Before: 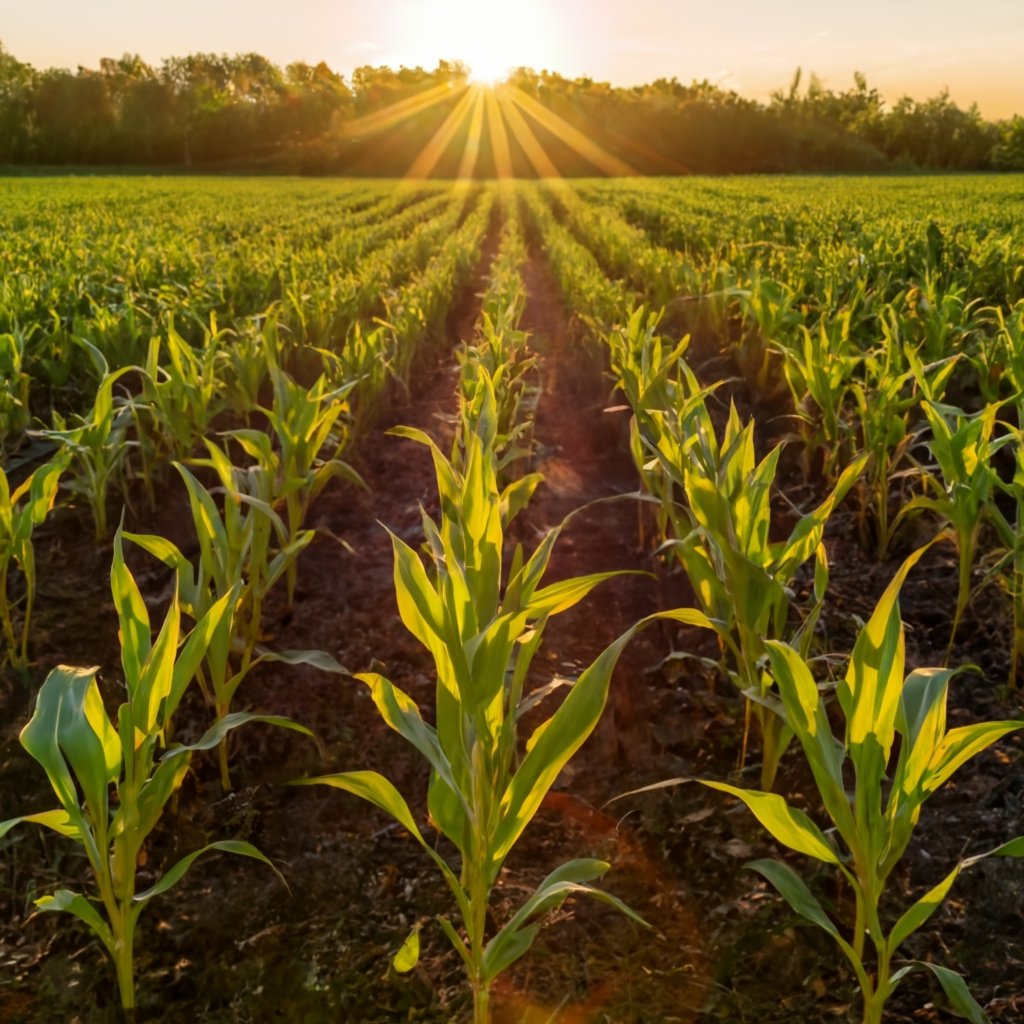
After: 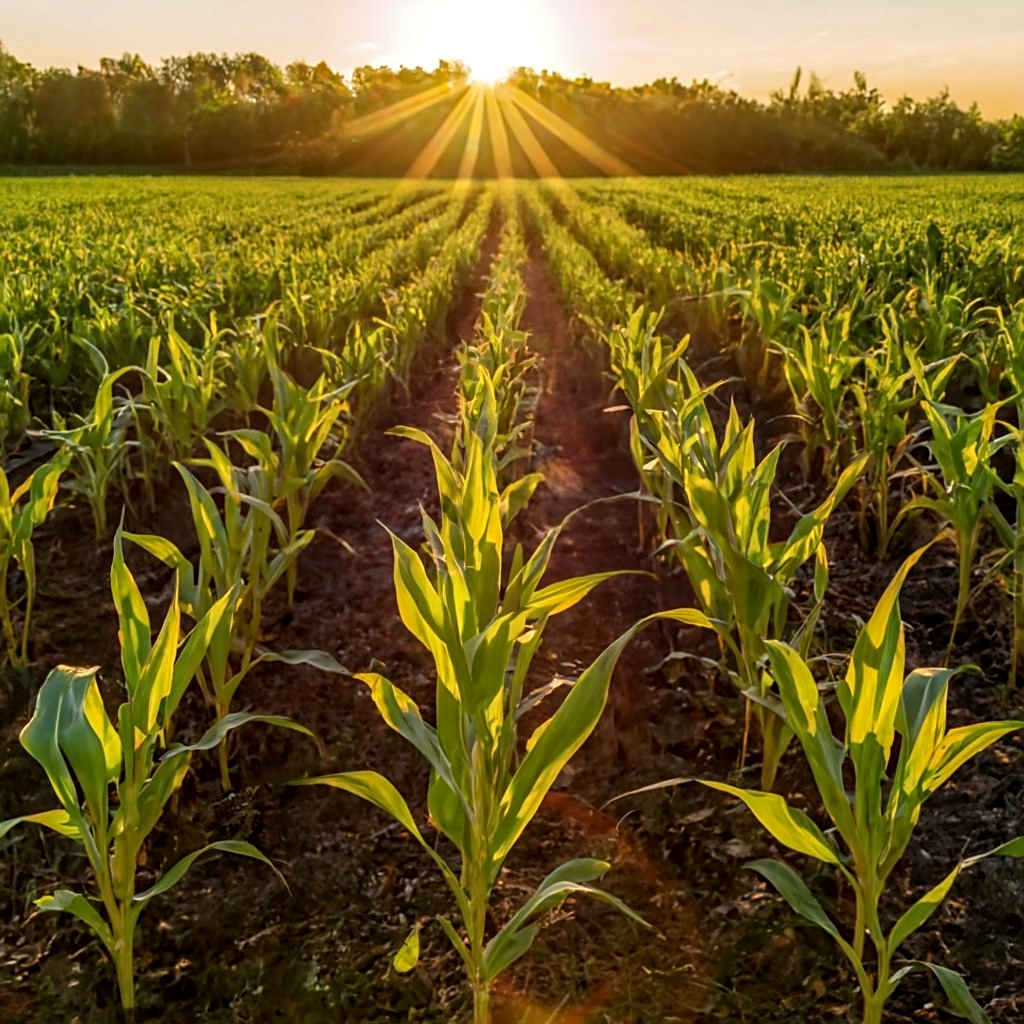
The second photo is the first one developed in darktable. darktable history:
haze removal: adaptive false
sharpen: amount 0.534
local contrast: on, module defaults
